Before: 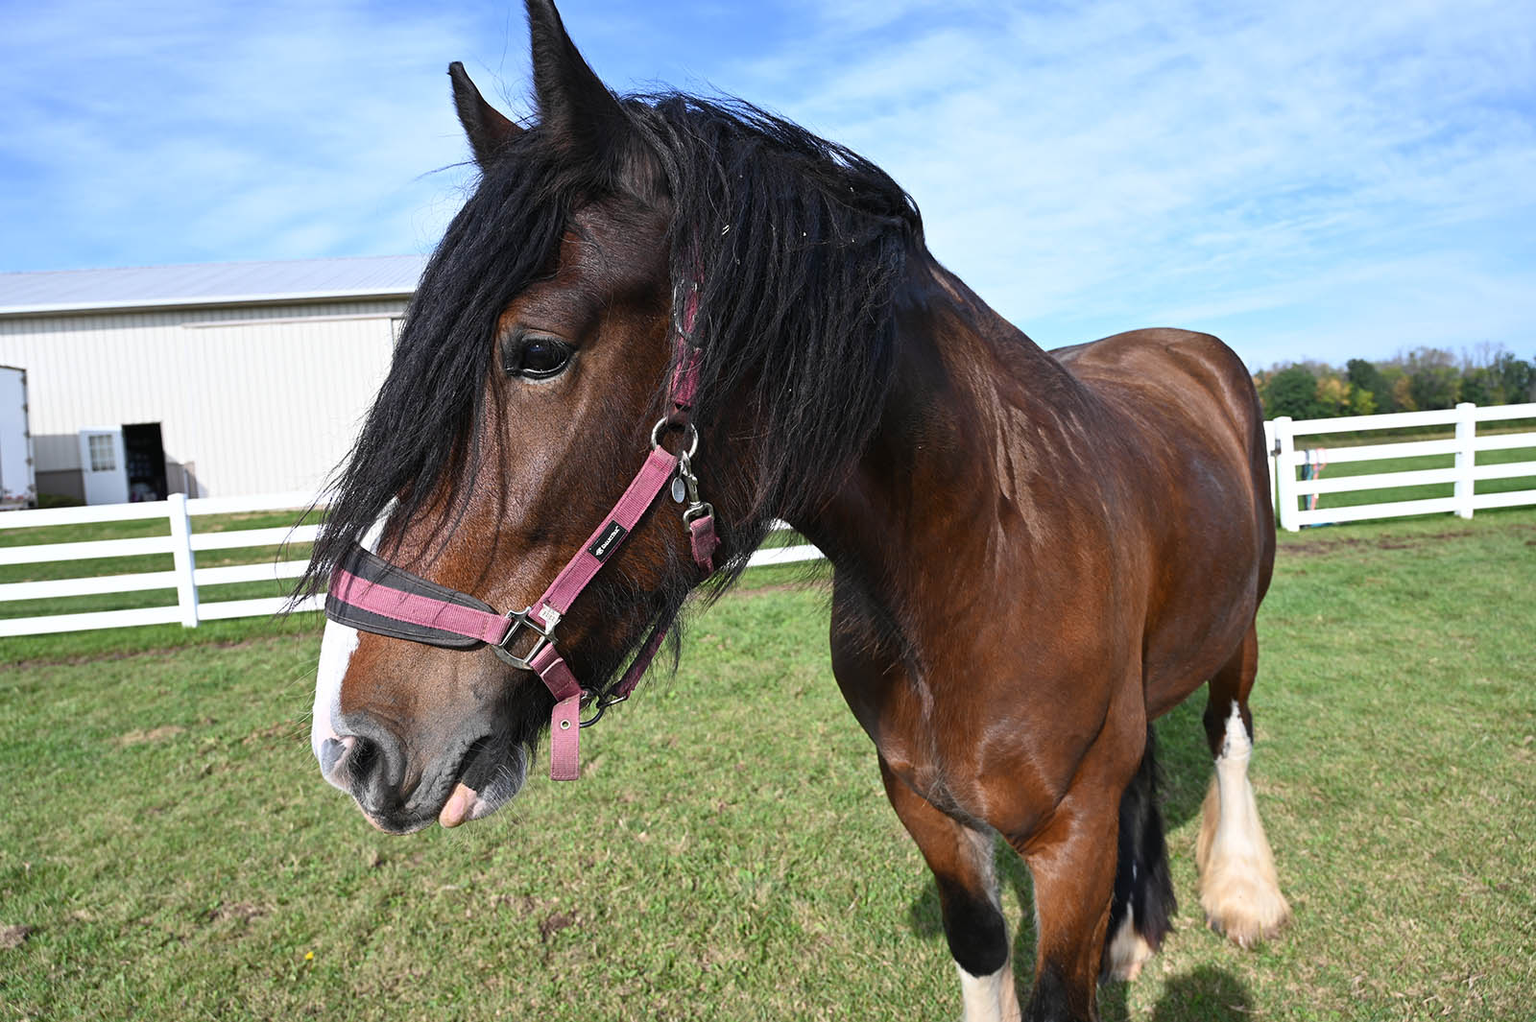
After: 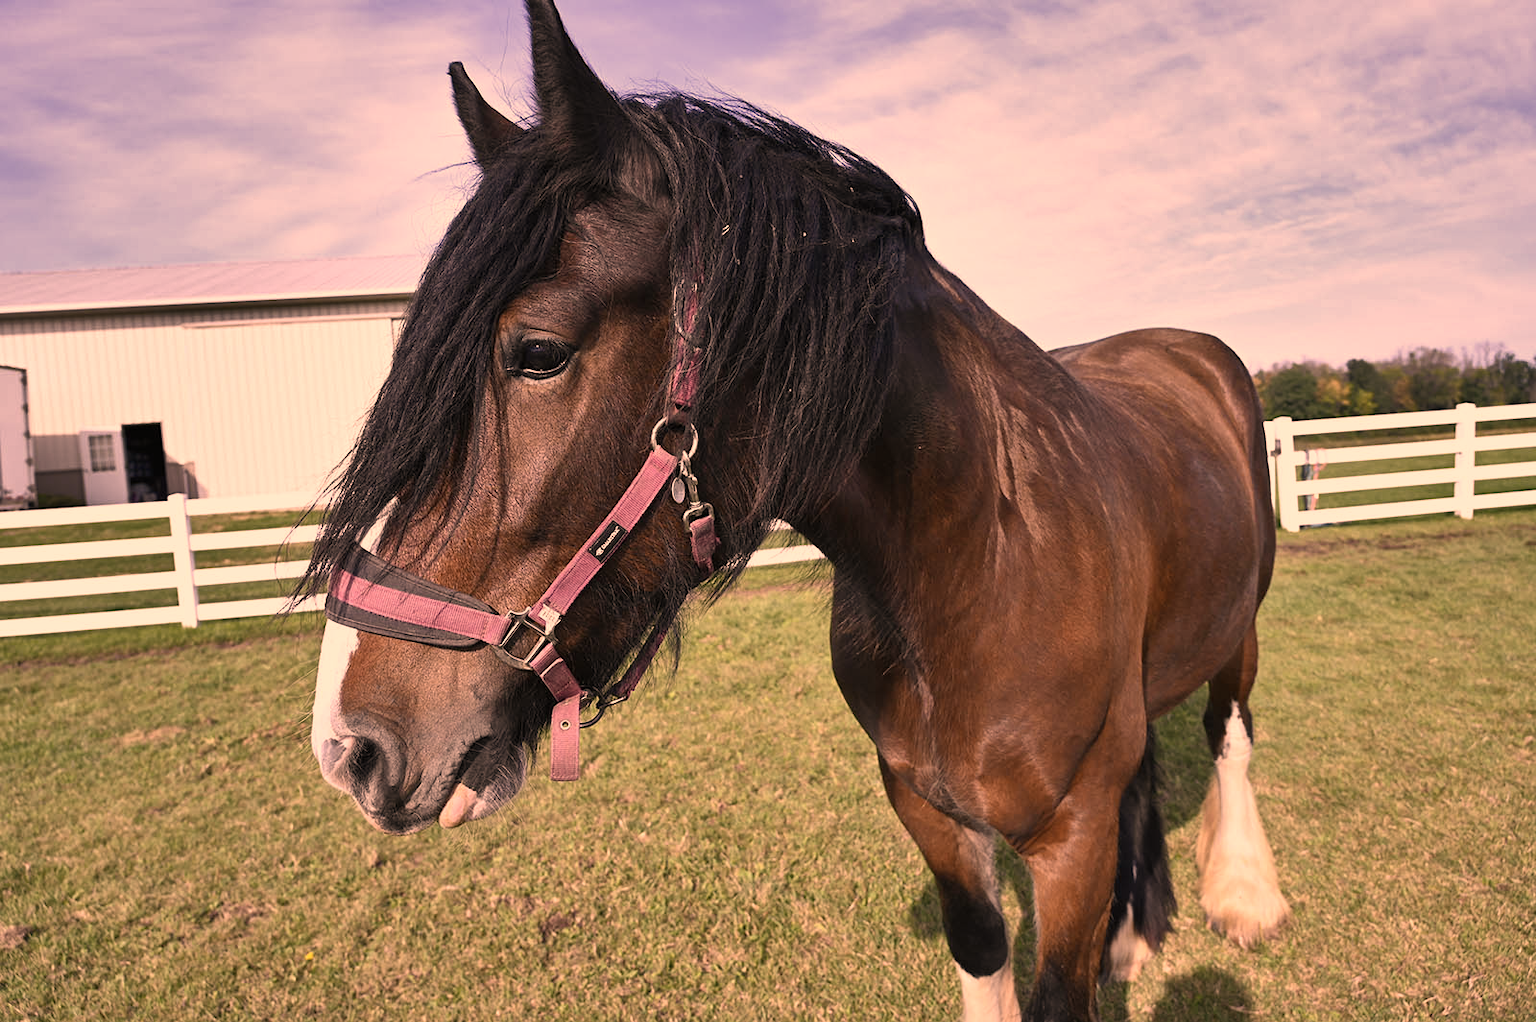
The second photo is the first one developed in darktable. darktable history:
shadows and highlights: shadows 39.33, highlights -52.54, low approximation 0.01, soften with gaussian
color correction: highlights a* 39.72, highlights b* 39.92, saturation 0.687
